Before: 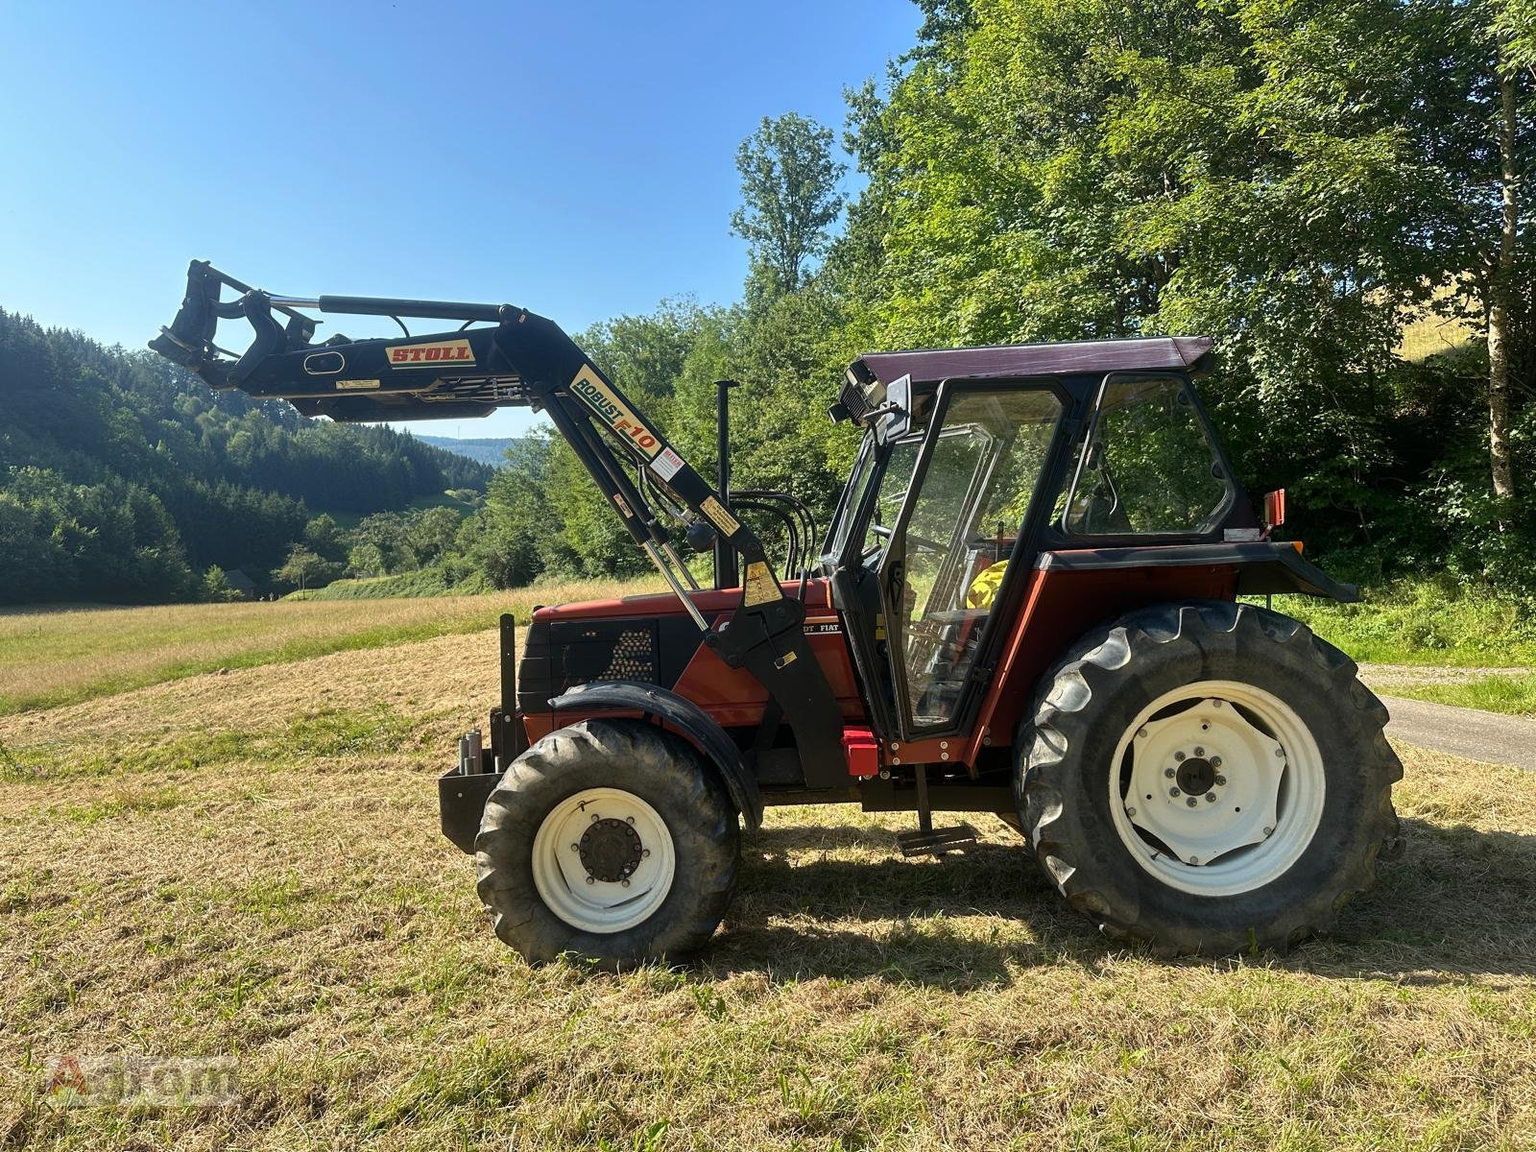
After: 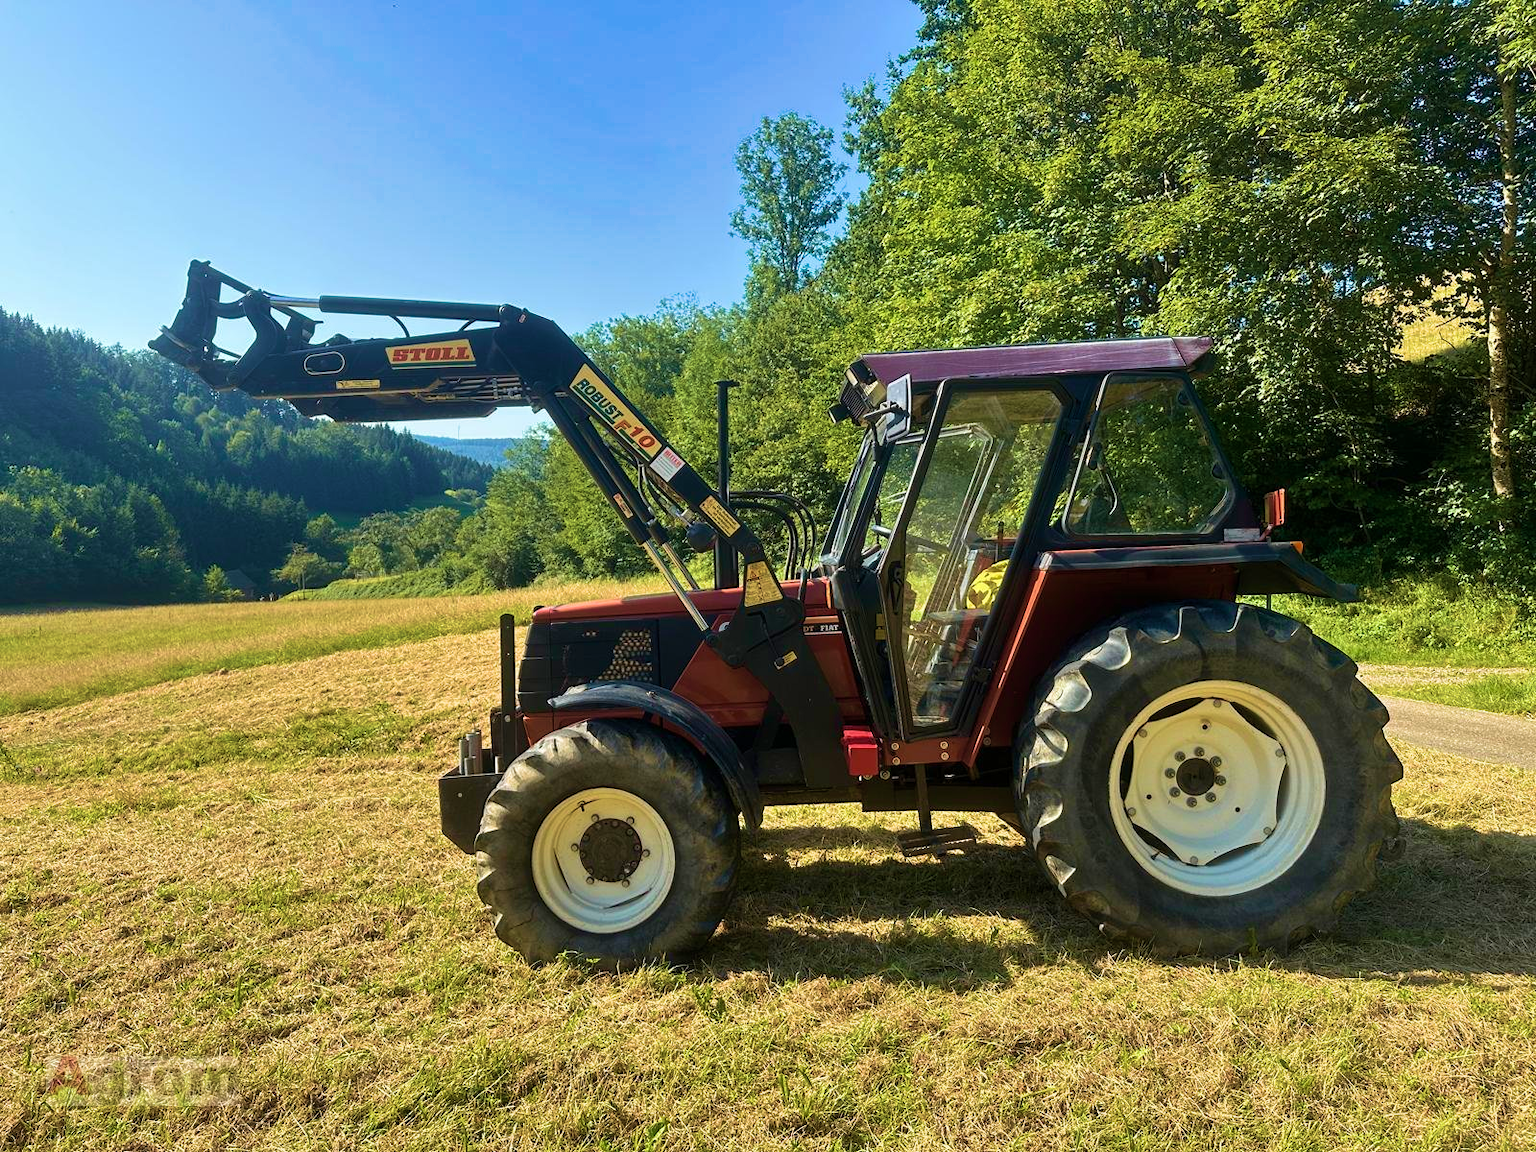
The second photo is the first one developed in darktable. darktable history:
velvia: strength 73.41%
